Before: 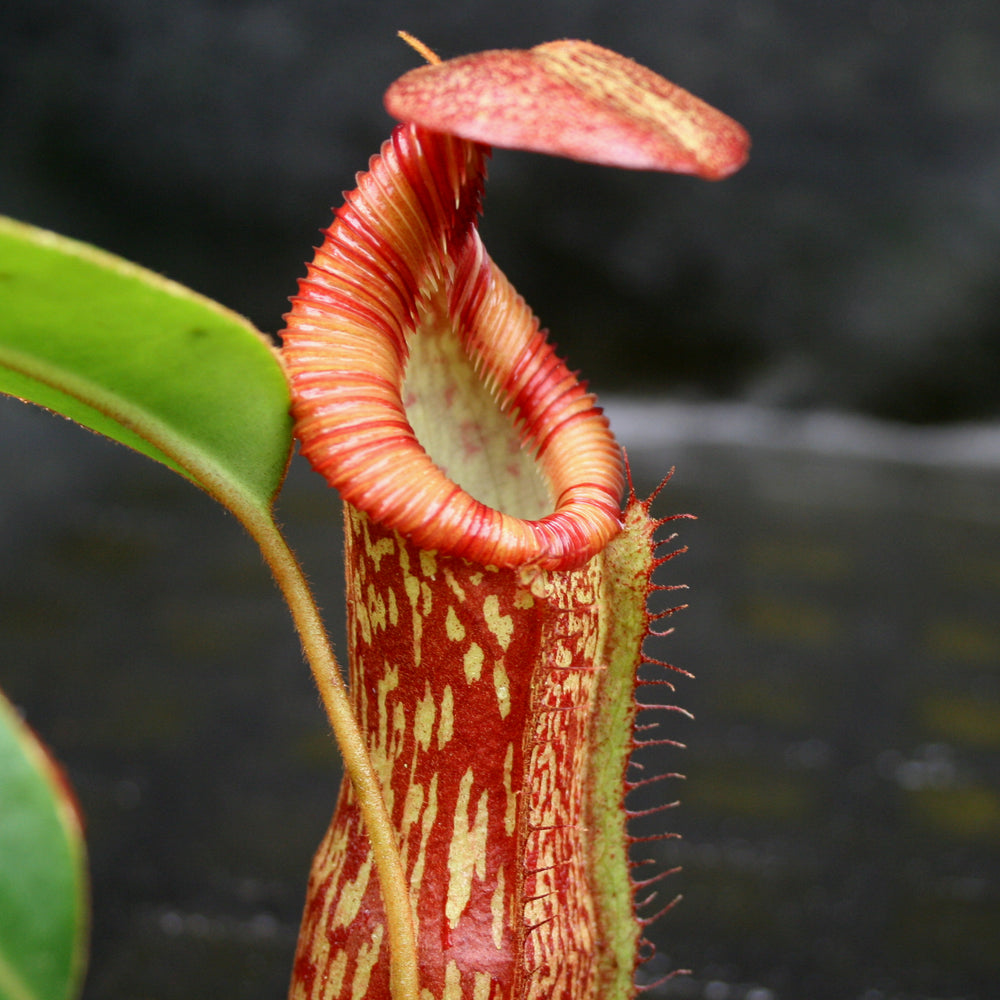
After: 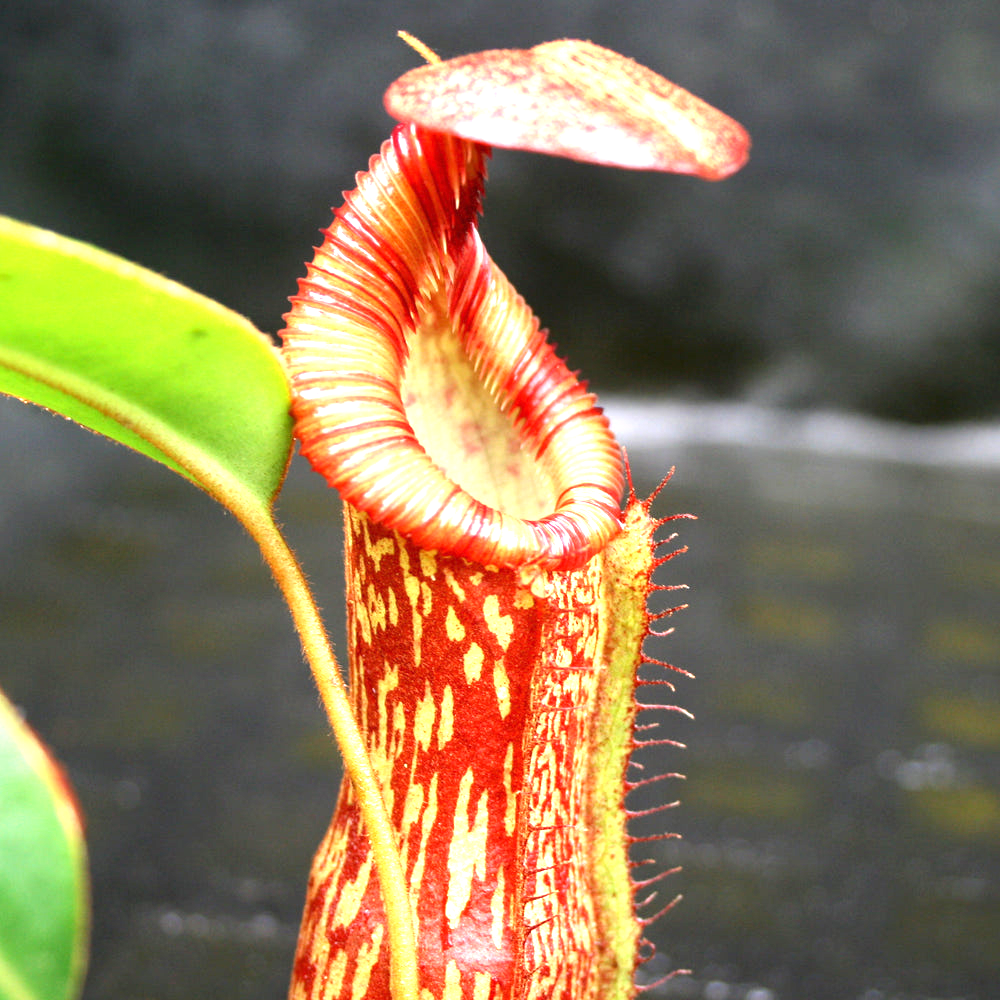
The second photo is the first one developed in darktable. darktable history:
exposure: black level correction 0, exposure 1.511 EV, compensate highlight preservation false
